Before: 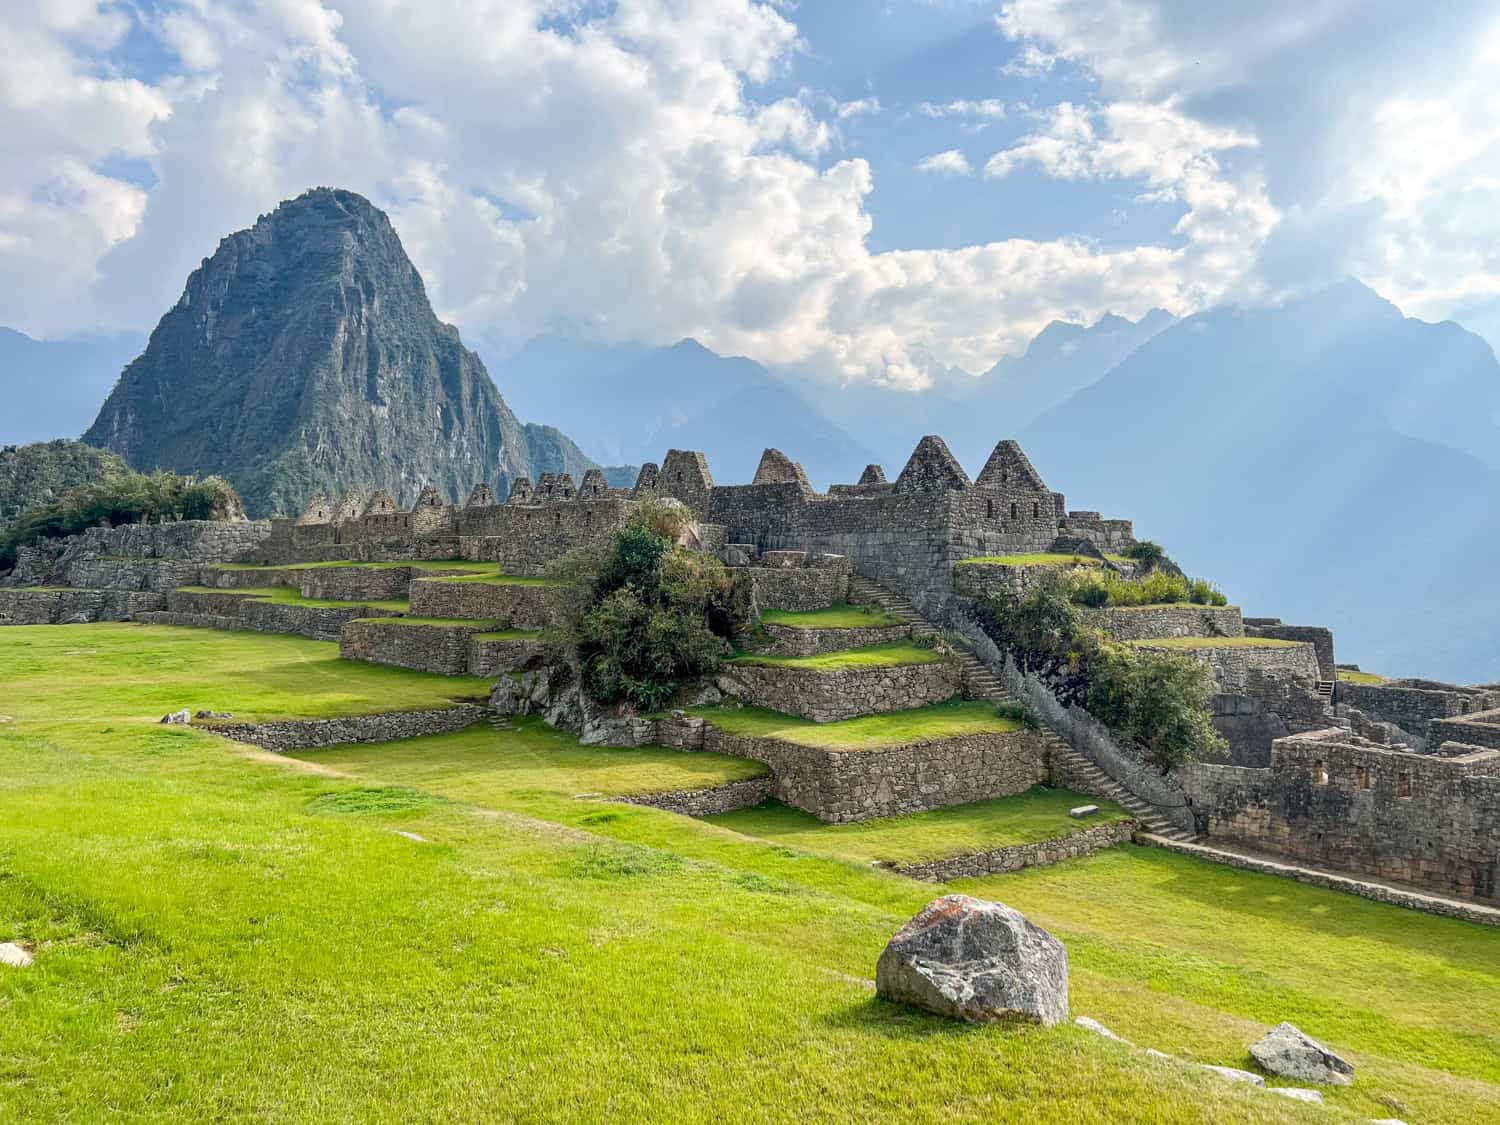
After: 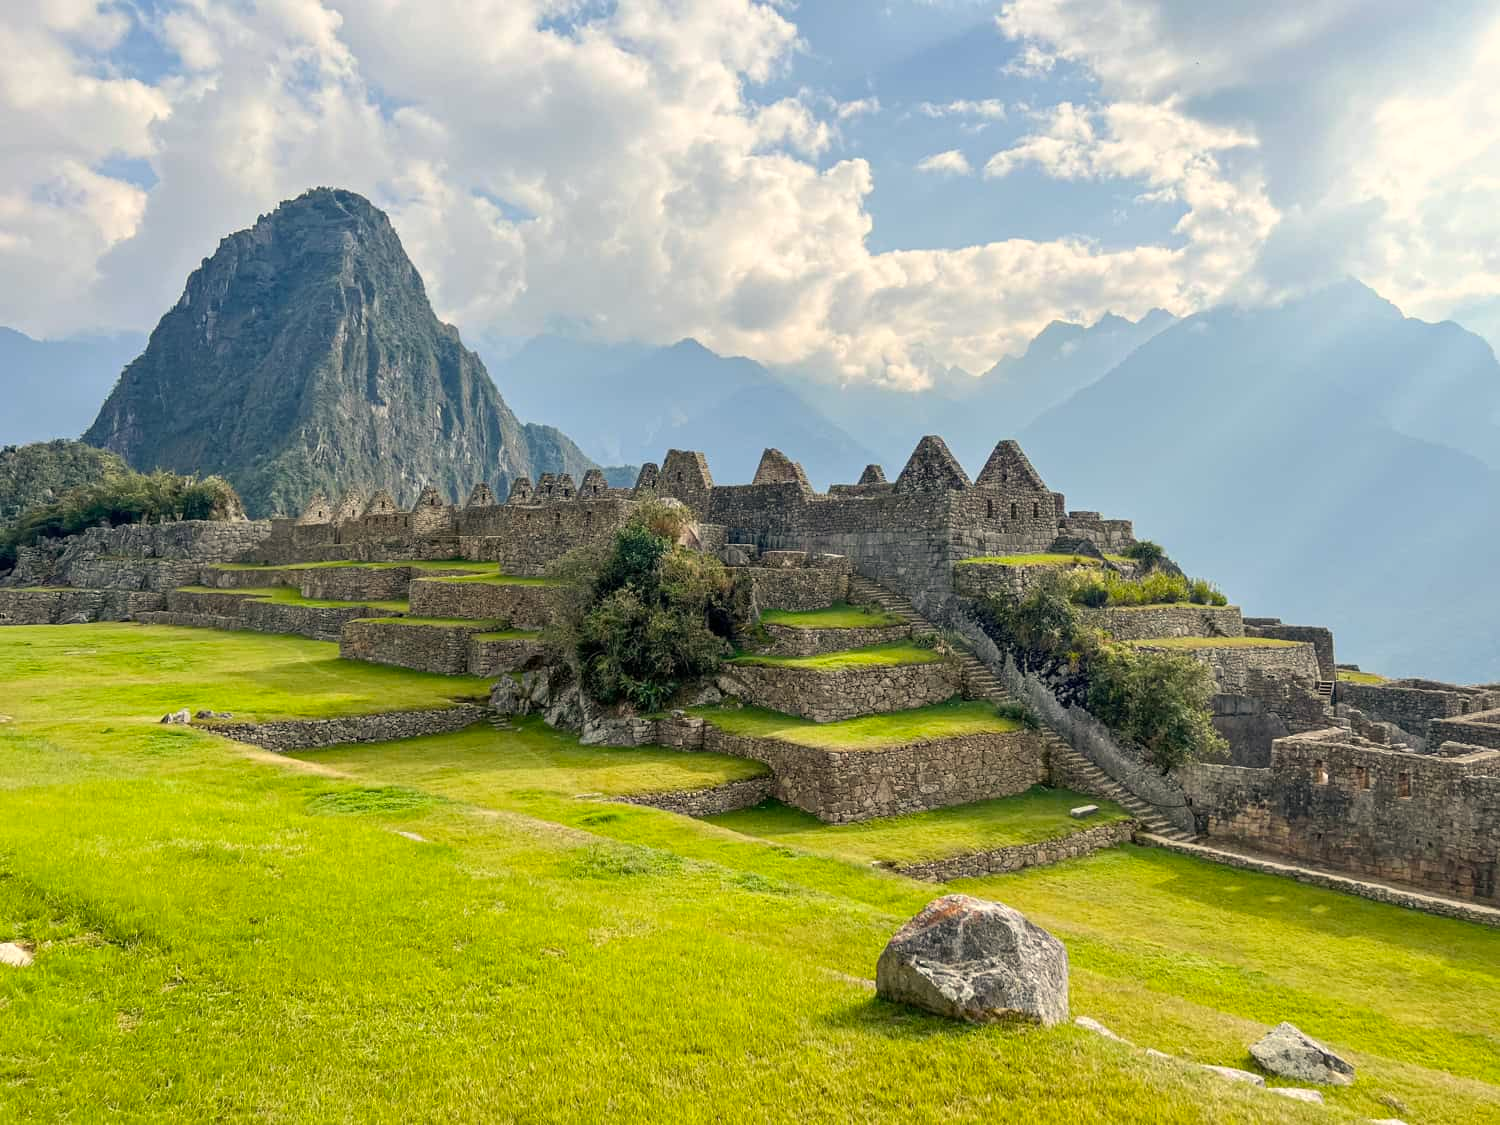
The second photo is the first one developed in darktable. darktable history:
color balance rgb: perceptual saturation grading › global saturation -0.118%, global vibrance 20%
color calibration: x 0.328, y 0.344, temperature 5617.11 K
